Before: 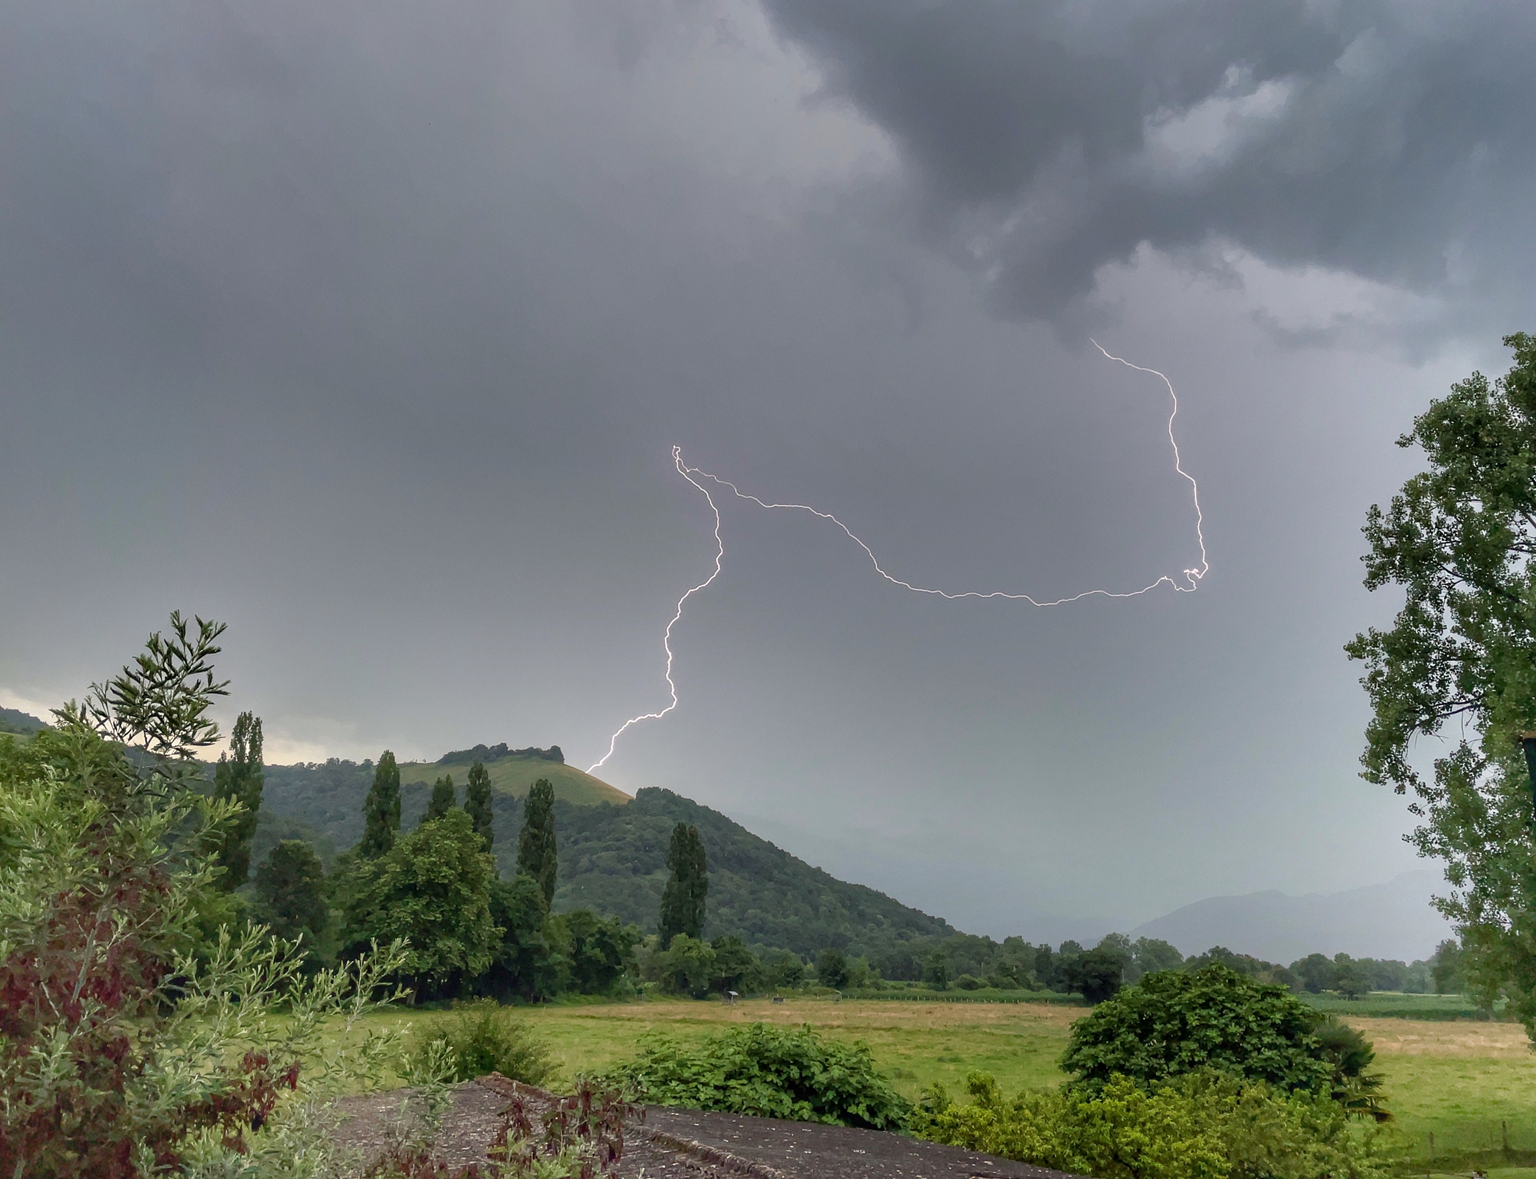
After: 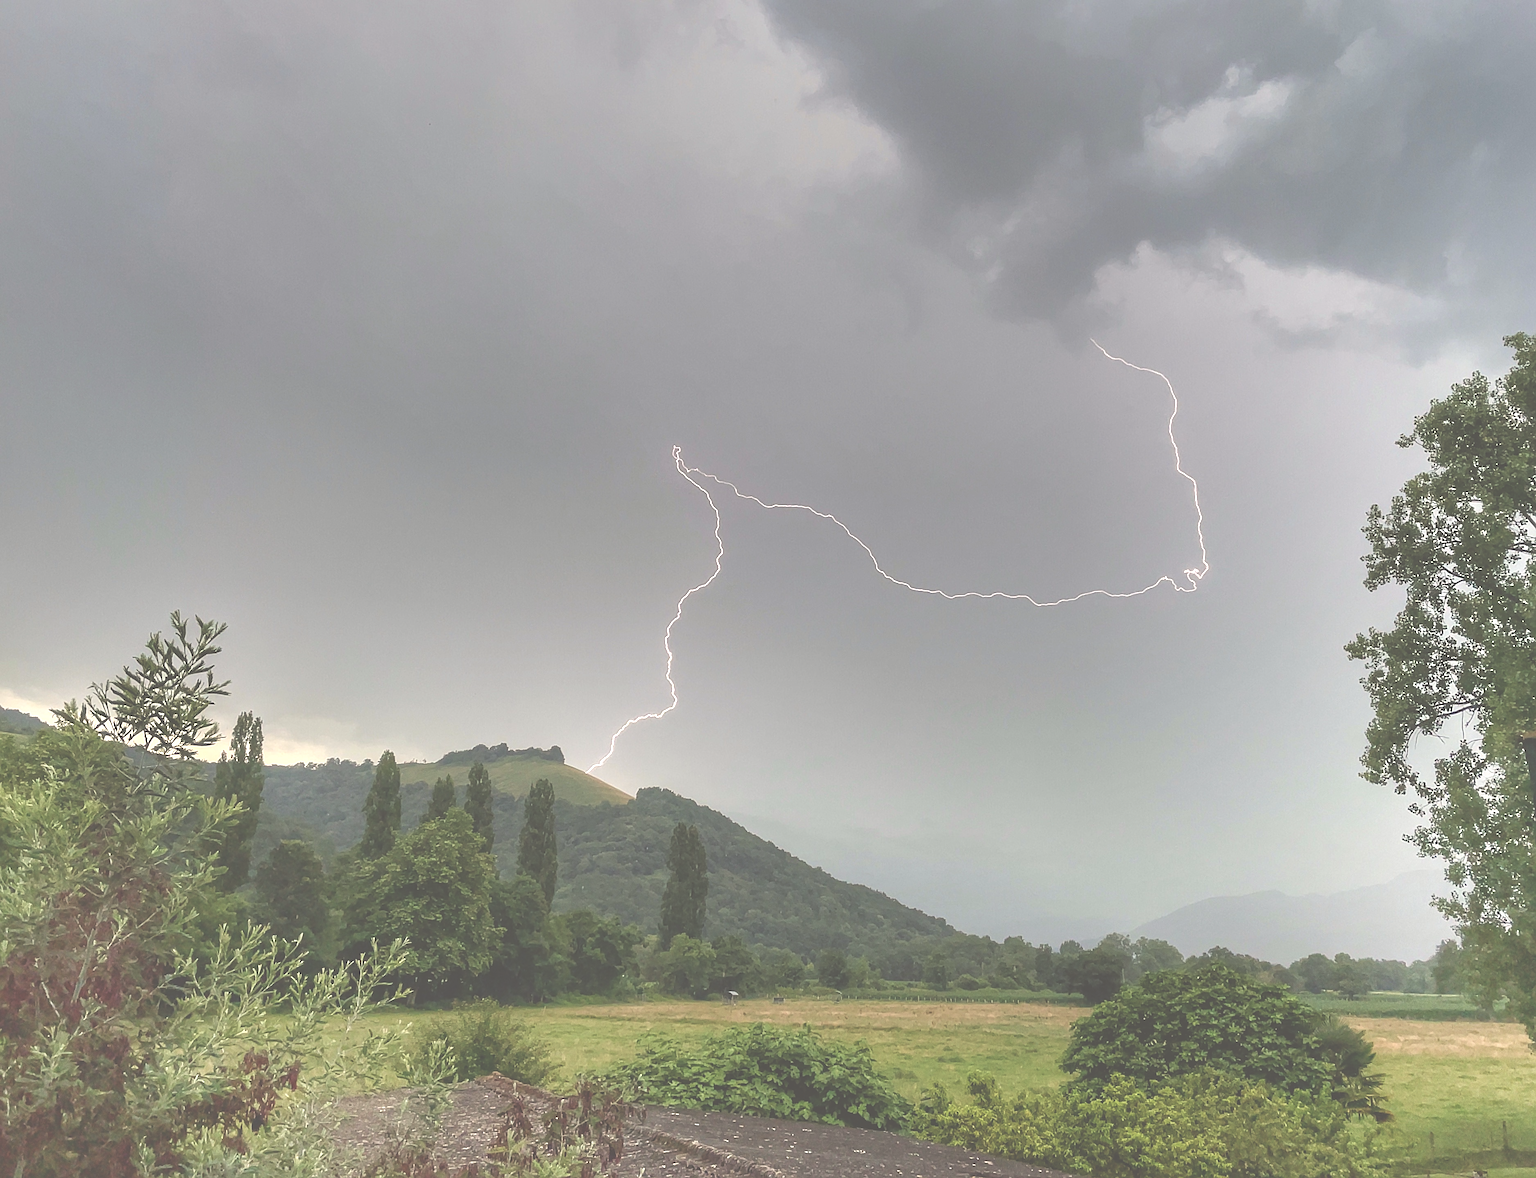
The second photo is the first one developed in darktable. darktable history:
exposure: black level correction -0.07, exposure 0.503 EV, compensate highlight preservation false
color calibration: x 0.336, y 0.348, temperature 5383.31 K, gamut compression 3
sharpen: on, module defaults
